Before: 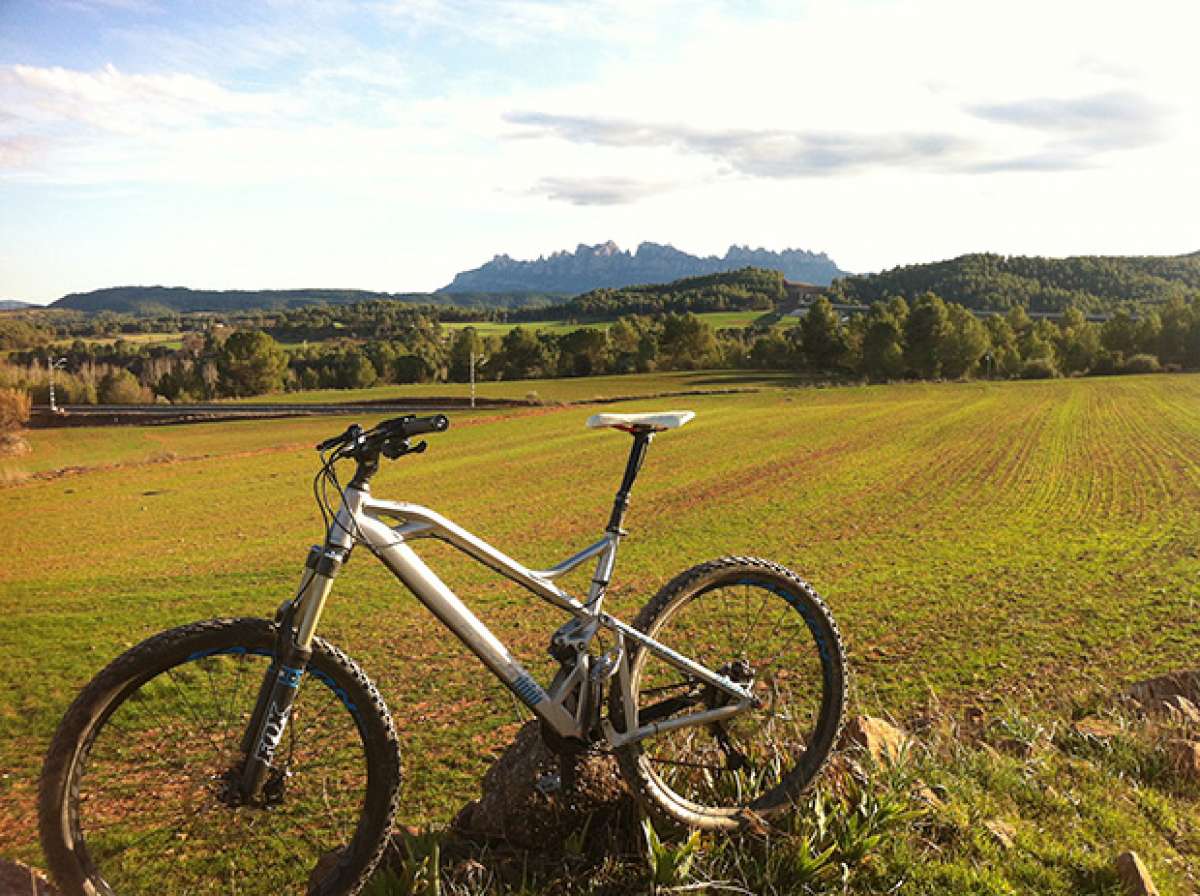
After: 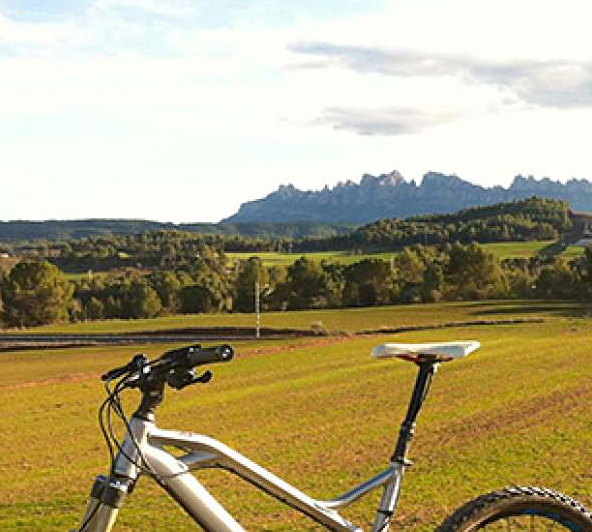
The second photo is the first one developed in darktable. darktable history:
sharpen: amount 0.201
crop: left 17.951%, top 7.924%, right 32.641%, bottom 32.626%
color zones: curves: ch0 [(0, 0.466) (0.128, 0.466) (0.25, 0.5) (0.375, 0.456) (0.5, 0.5) (0.625, 0.5) (0.737, 0.652) (0.875, 0.5)]; ch1 [(0, 0.603) (0.125, 0.618) (0.261, 0.348) (0.372, 0.353) (0.497, 0.363) (0.611, 0.45) (0.731, 0.427) (0.875, 0.518) (0.998, 0.652)]; ch2 [(0, 0.559) (0.125, 0.451) (0.253, 0.564) (0.37, 0.578) (0.5, 0.466) (0.625, 0.471) (0.731, 0.471) (0.88, 0.485)], mix -123.54%
